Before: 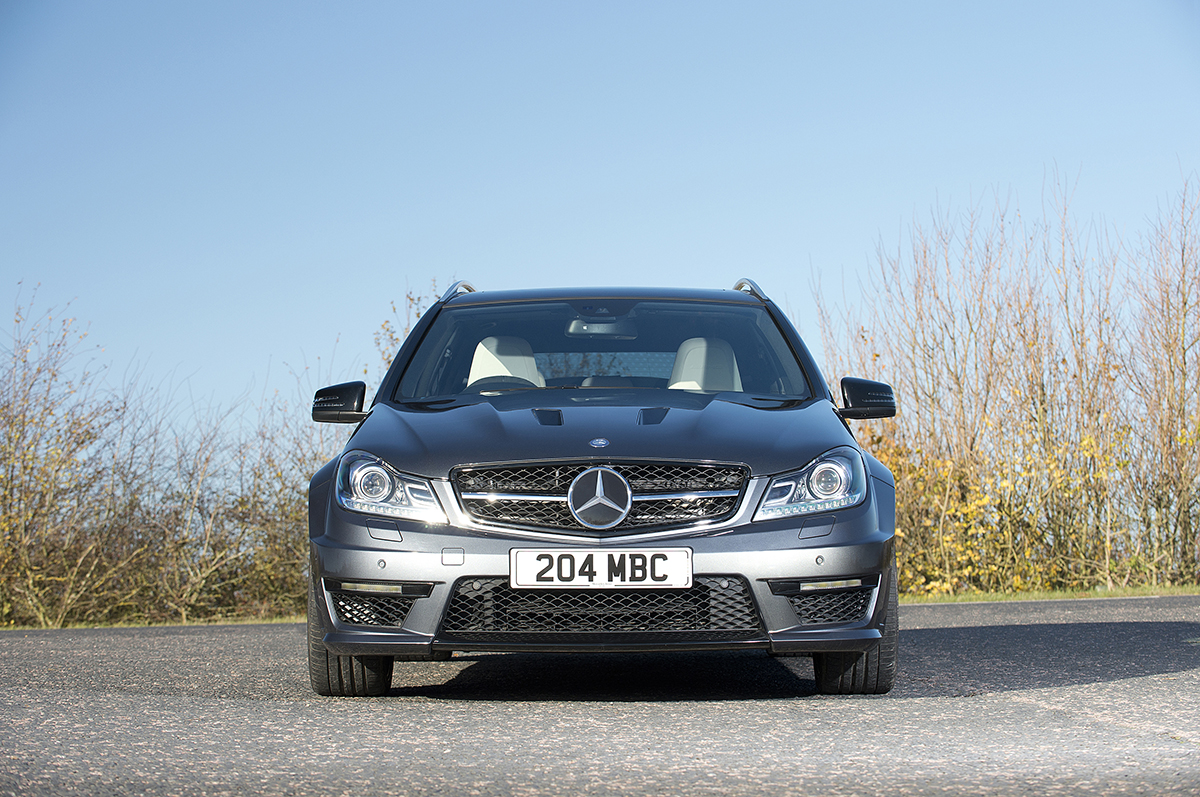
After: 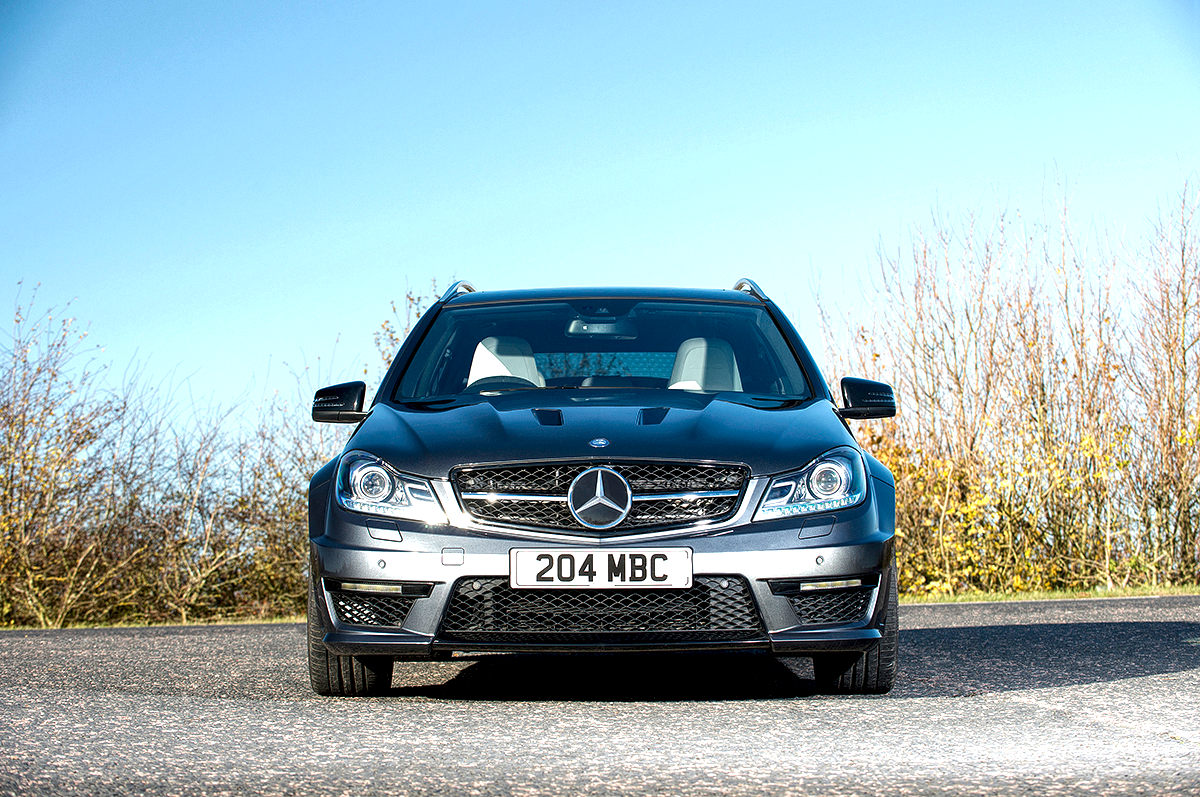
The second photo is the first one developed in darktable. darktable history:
exposure: black level correction 0.001, exposure 0.5 EV, compensate exposure bias true, compensate highlight preservation false
local contrast: highlights 100%, shadows 100%, detail 200%, midtone range 0.2
contrast brightness saturation: contrast 0.07, brightness -0.13, saturation 0.06
